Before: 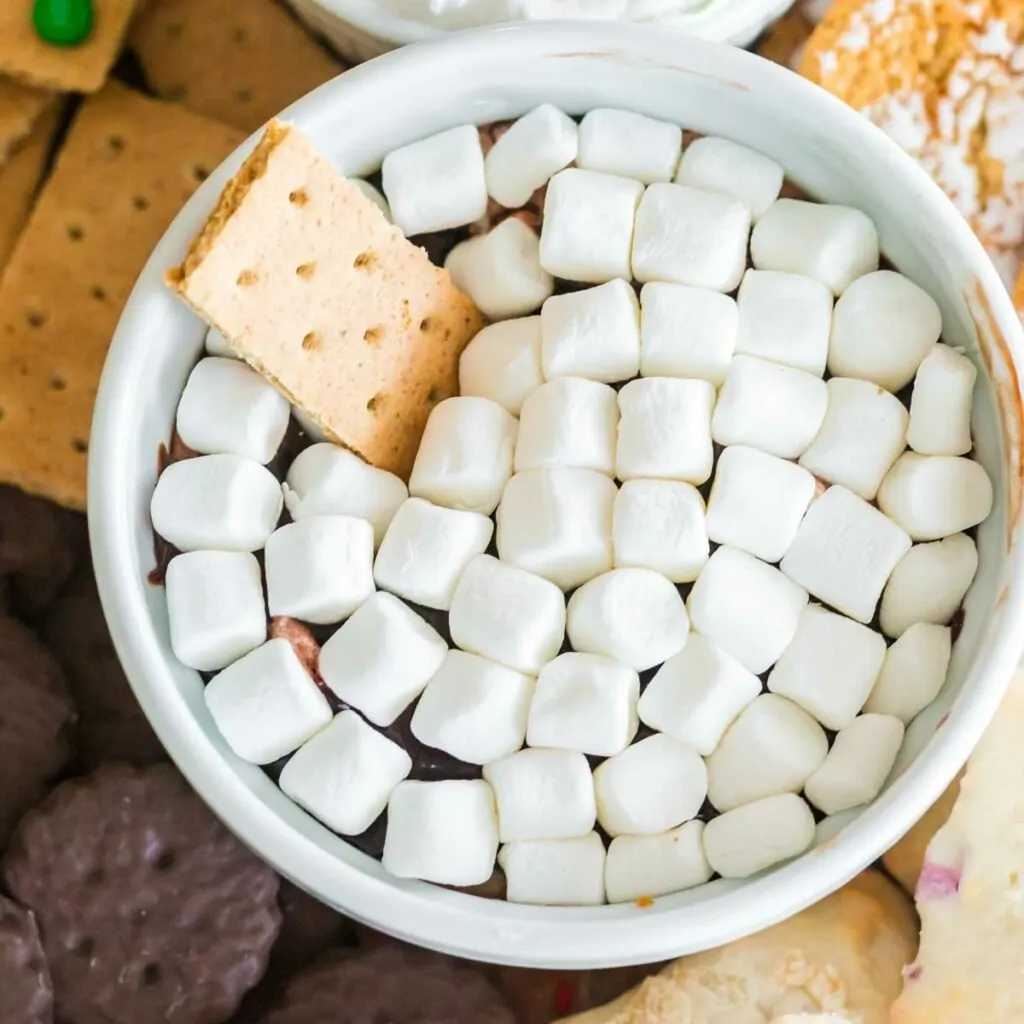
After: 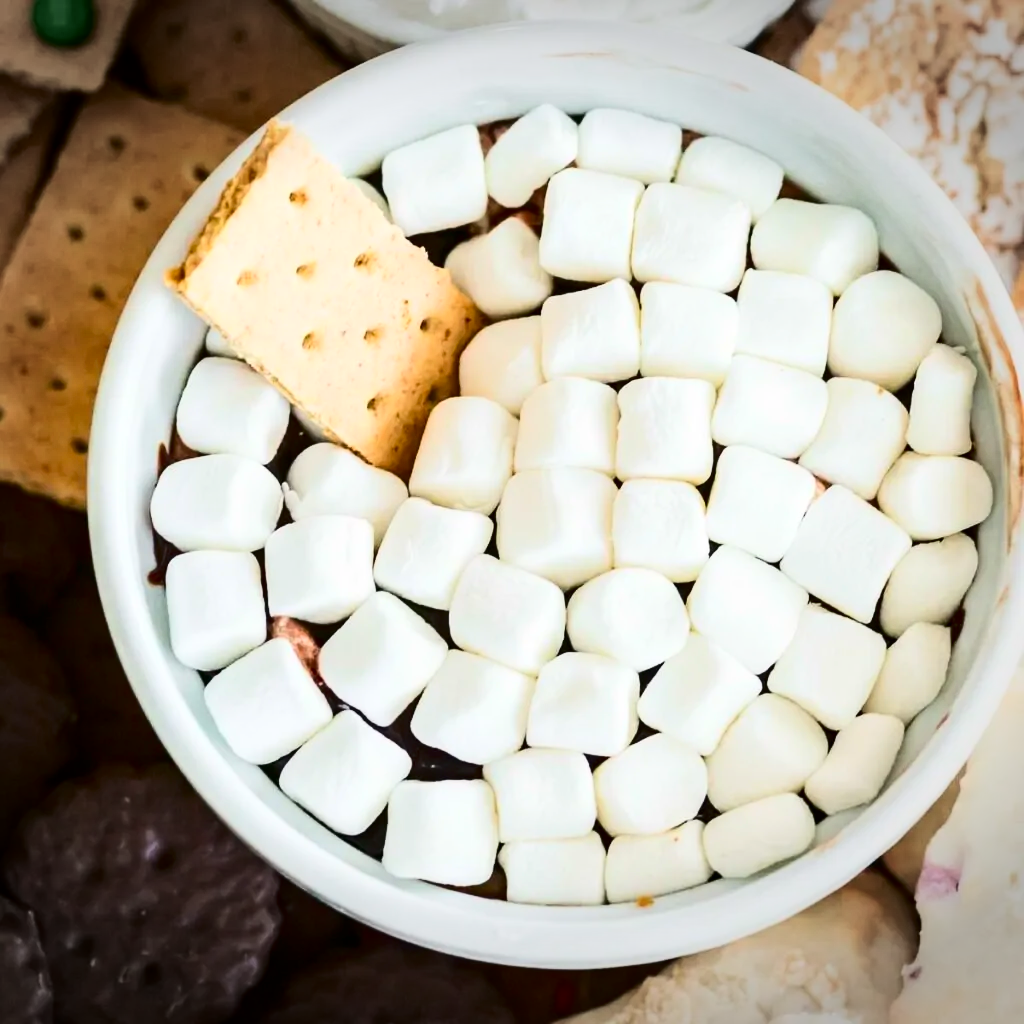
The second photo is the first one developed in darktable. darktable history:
contrast brightness saturation: contrast 0.321, brightness -0.083, saturation 0.171
vignetting: fall-off start 88.3%, fall-off radius 43.54%, width/height ratio 1.164
